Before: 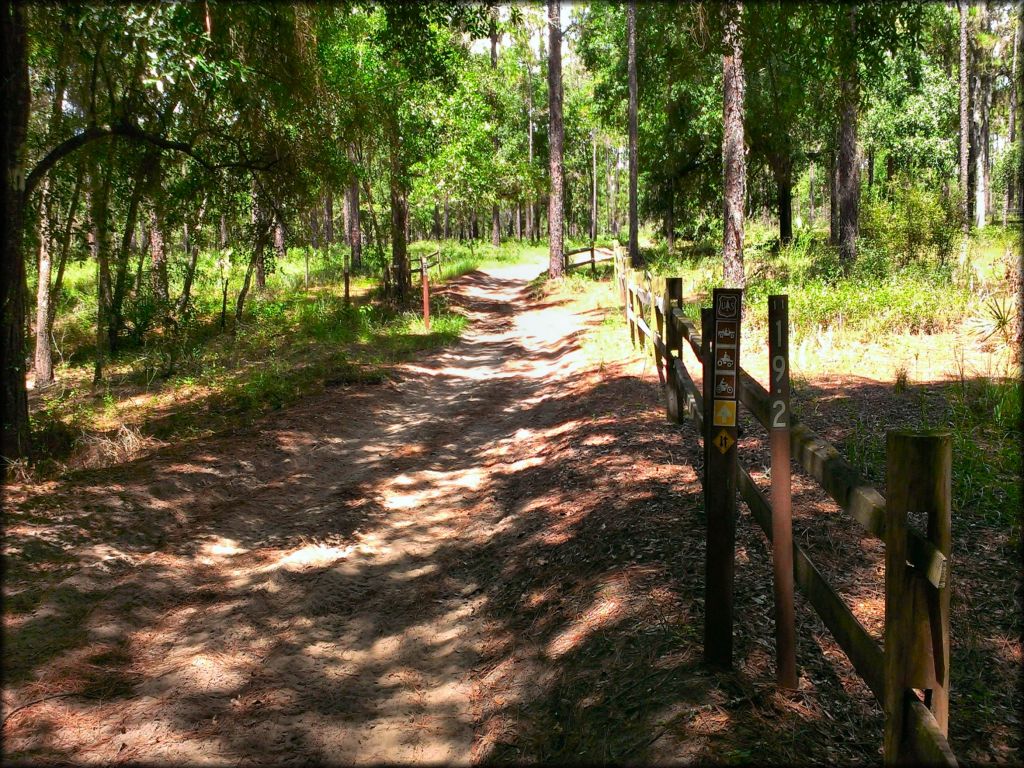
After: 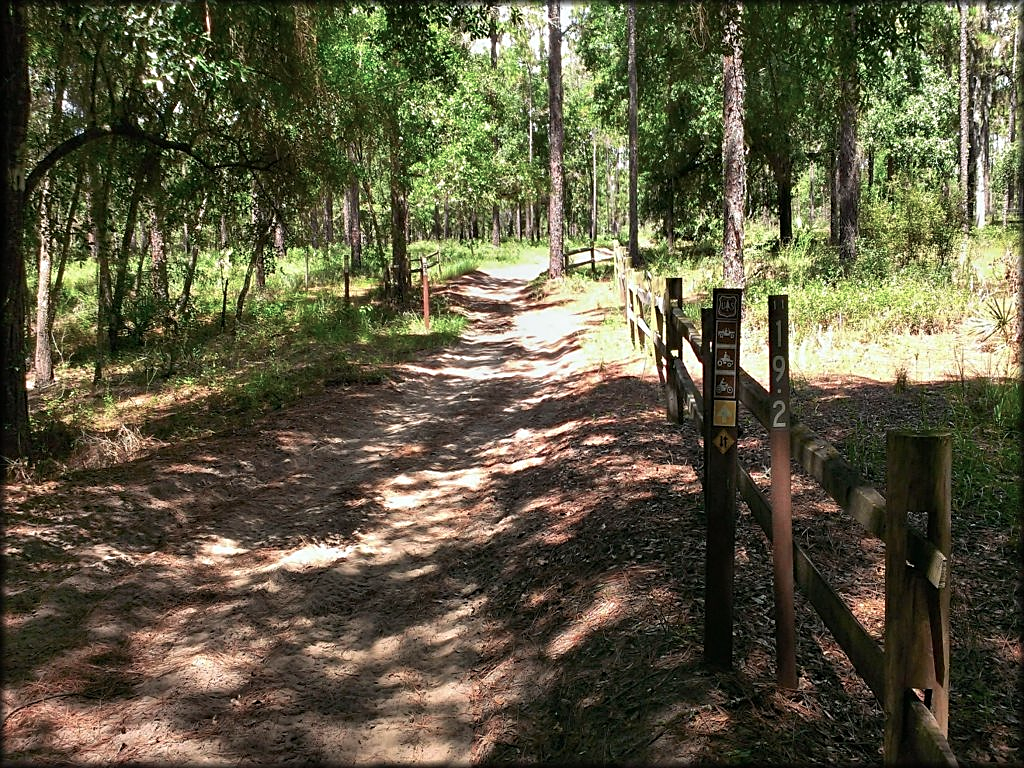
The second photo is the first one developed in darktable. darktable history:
sharpen: on, module defaults
color balance: input saturation 80.07%
